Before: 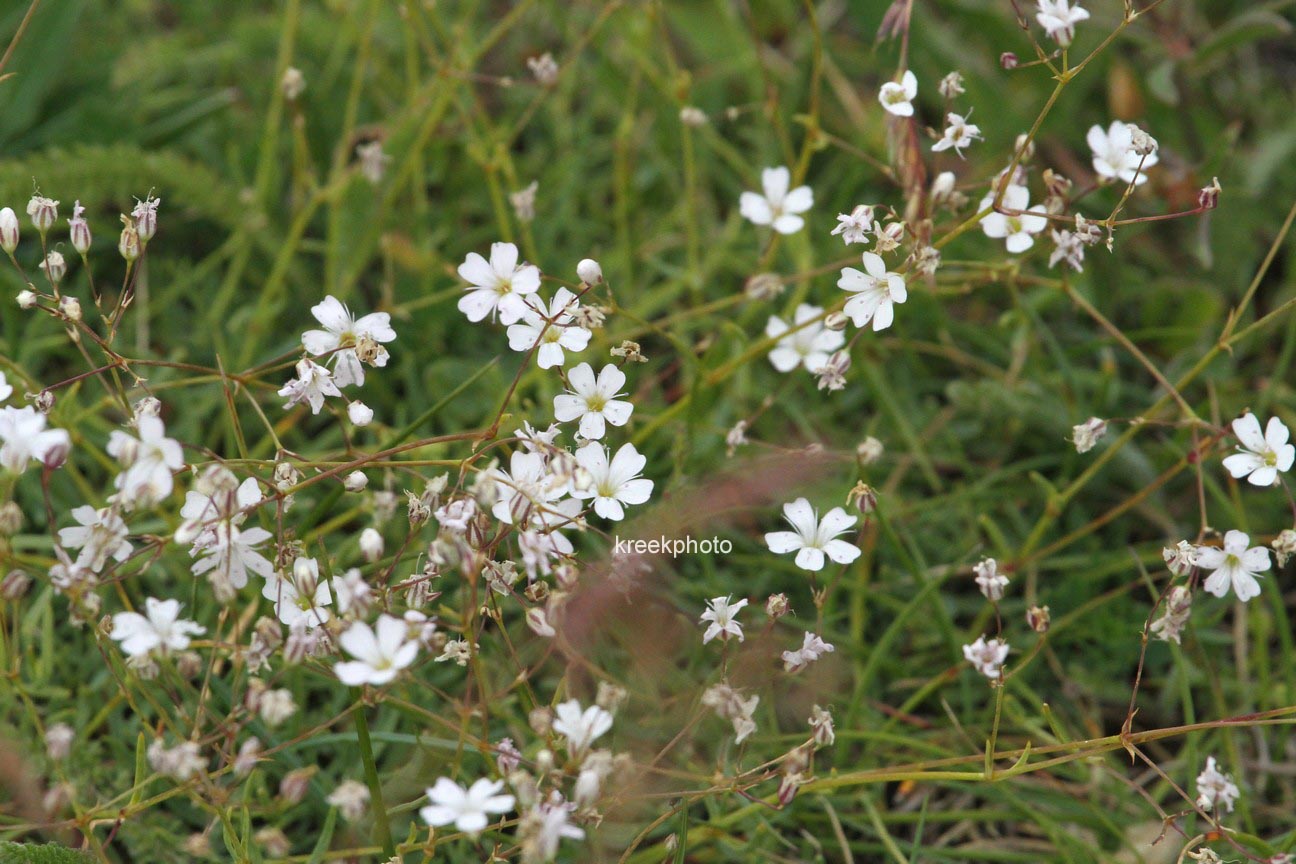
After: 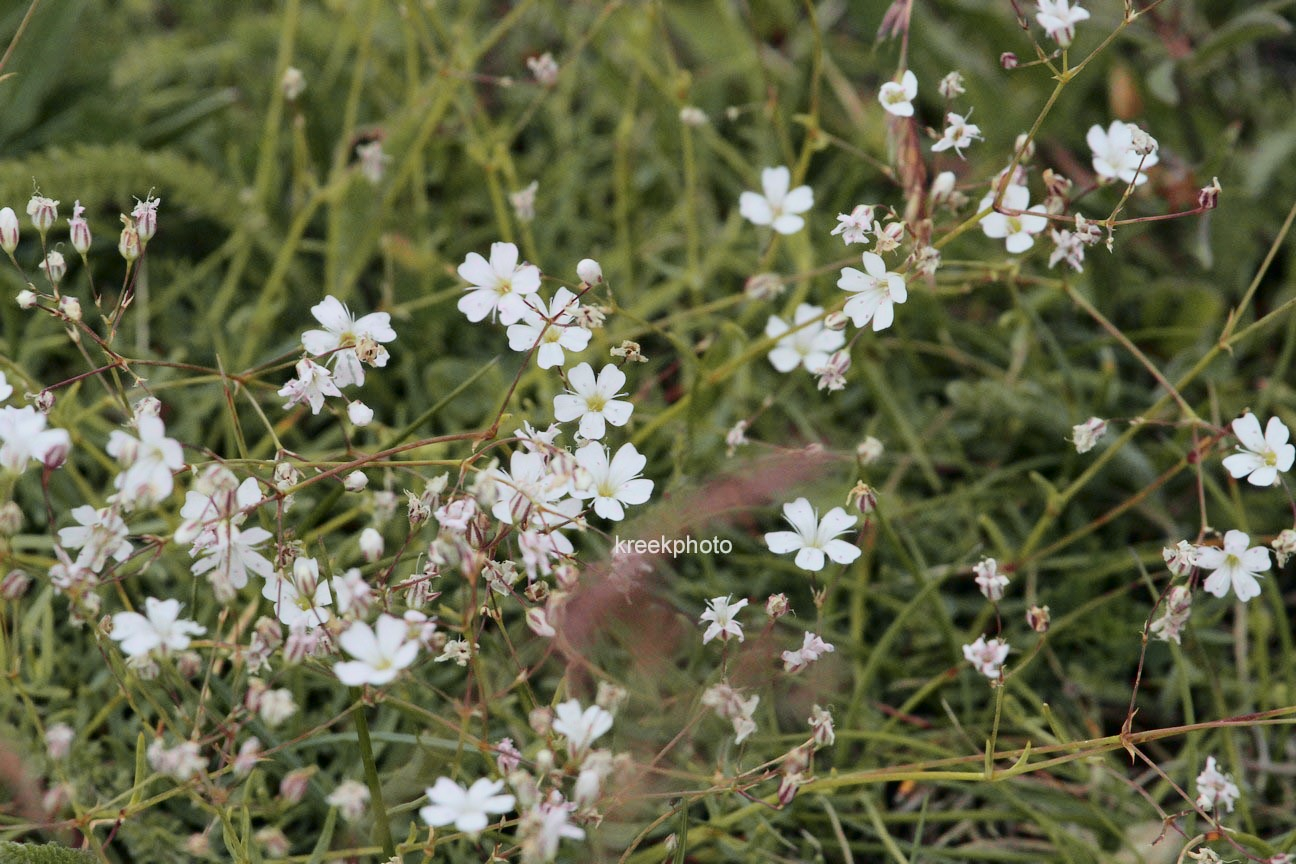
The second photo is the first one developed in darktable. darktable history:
tone curve: curves: ch0 [(0, 0) (0.049, 0.01) (0.154, 0.081) (0.491, 0.519) (0.748, 0.765) (1, 0.919)]; ch1 [(0, 0) (0.172, 0.123) (0.317, 0.272) (0.391, 0.424) (0.499, 0.497) (0.531, 0.541) (0.615, 0.608) (0.741, 0.783) (1, 1)]; ch2 [(0, 0) (0.411, 0.424) (0.483, 0.478) (0.546, 0.532) (0.652, 0.633) (1, 1)], color space Lab, independent channels, preserve colors none
